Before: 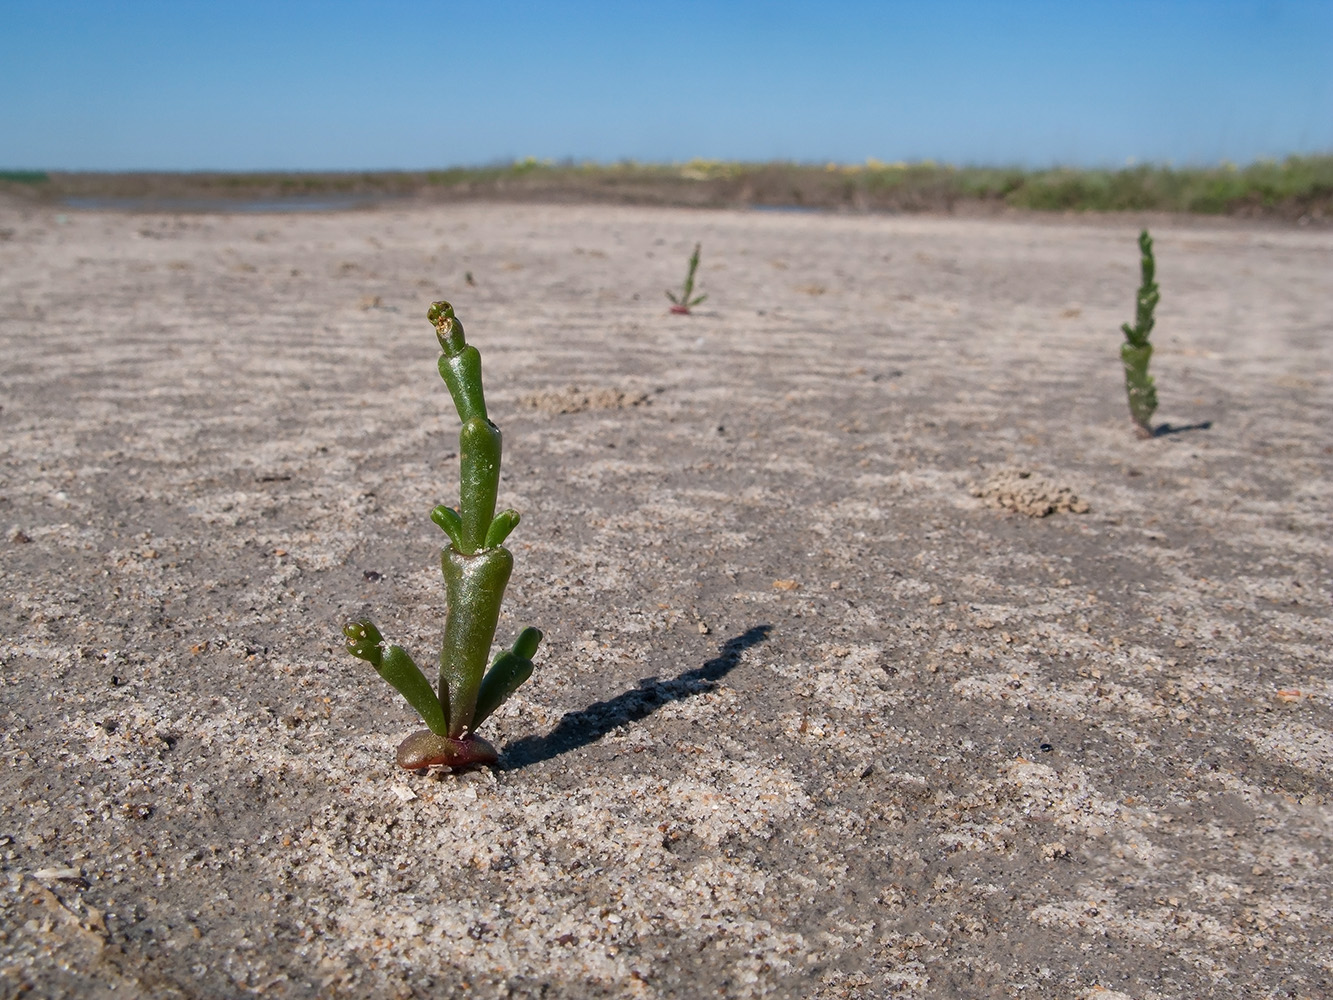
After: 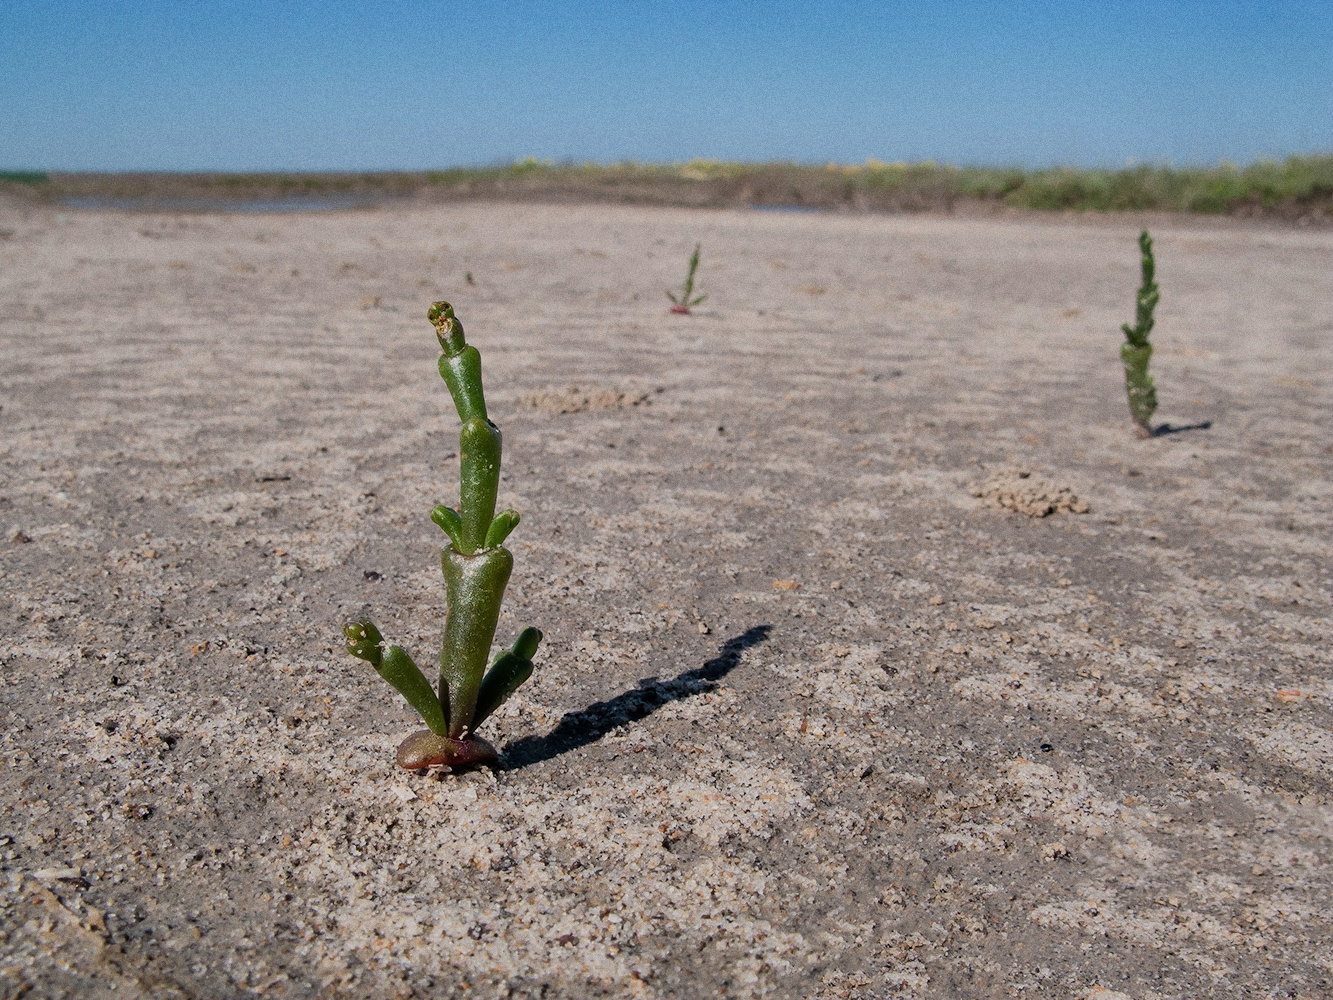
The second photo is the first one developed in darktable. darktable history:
grain: coarseness 0.09 ISO
filmic rgb: black relative exposure -7.65 EV, white relative exposure 4.56 EV, hardness 3.61, color science v6 (2022)
